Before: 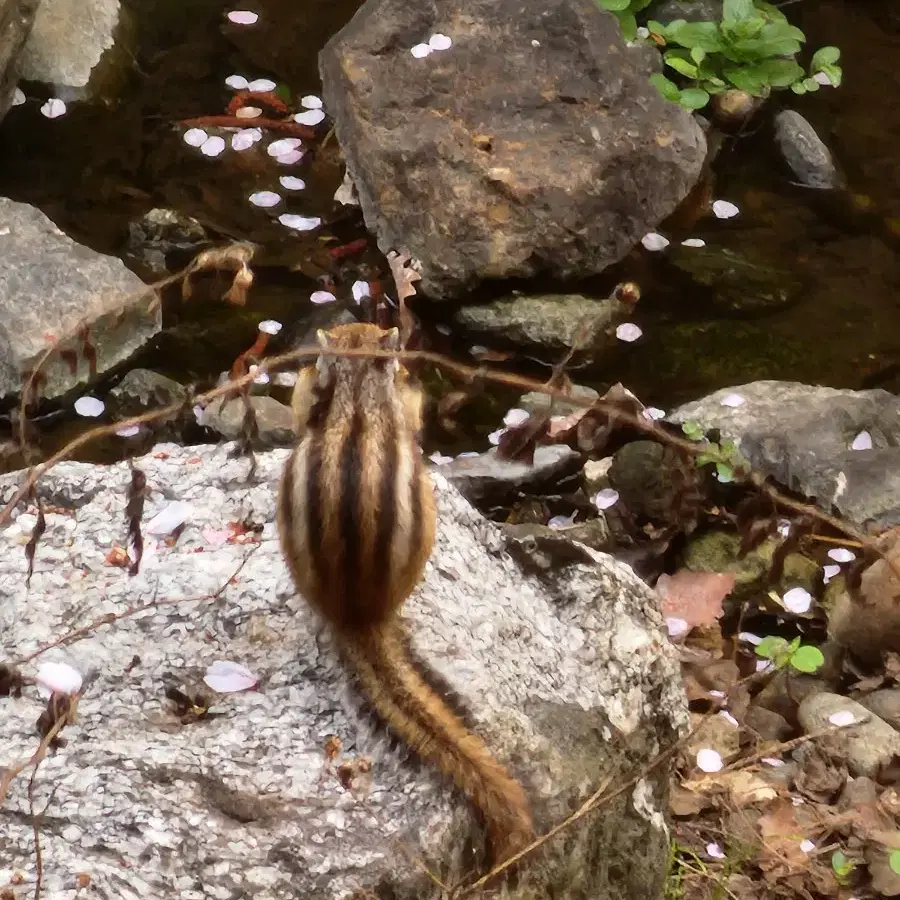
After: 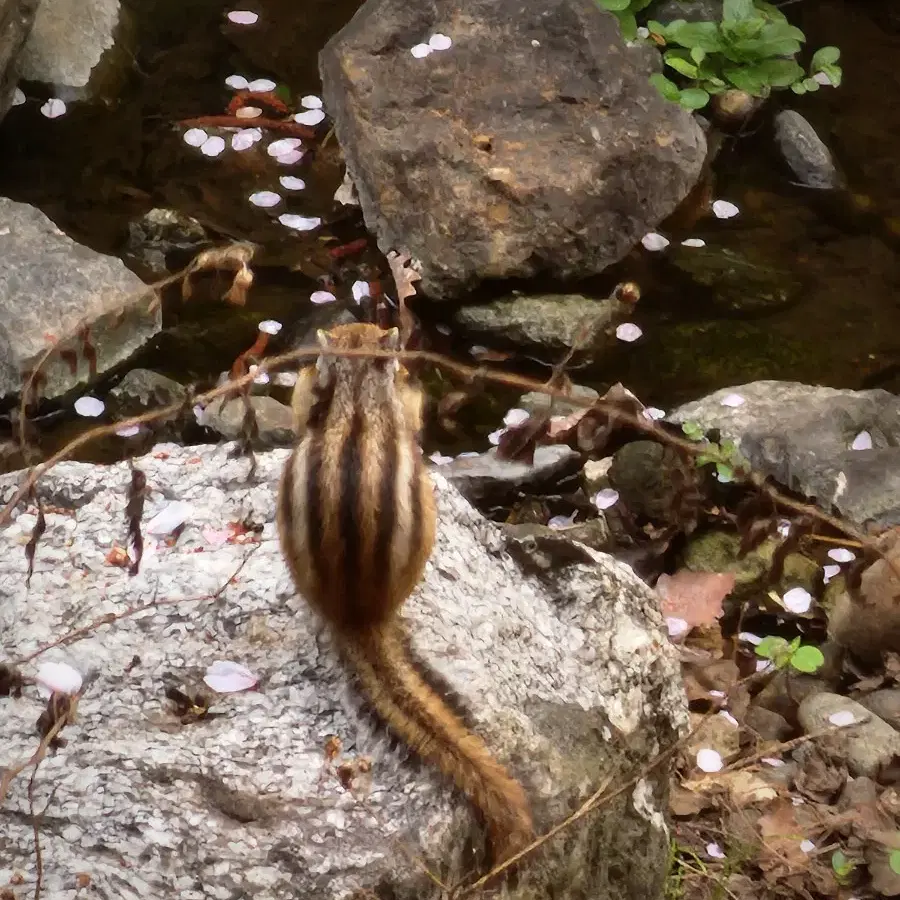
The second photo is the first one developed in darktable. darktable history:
vignetting: brightness -0.311, saturation -0.058, automatic ratio true
